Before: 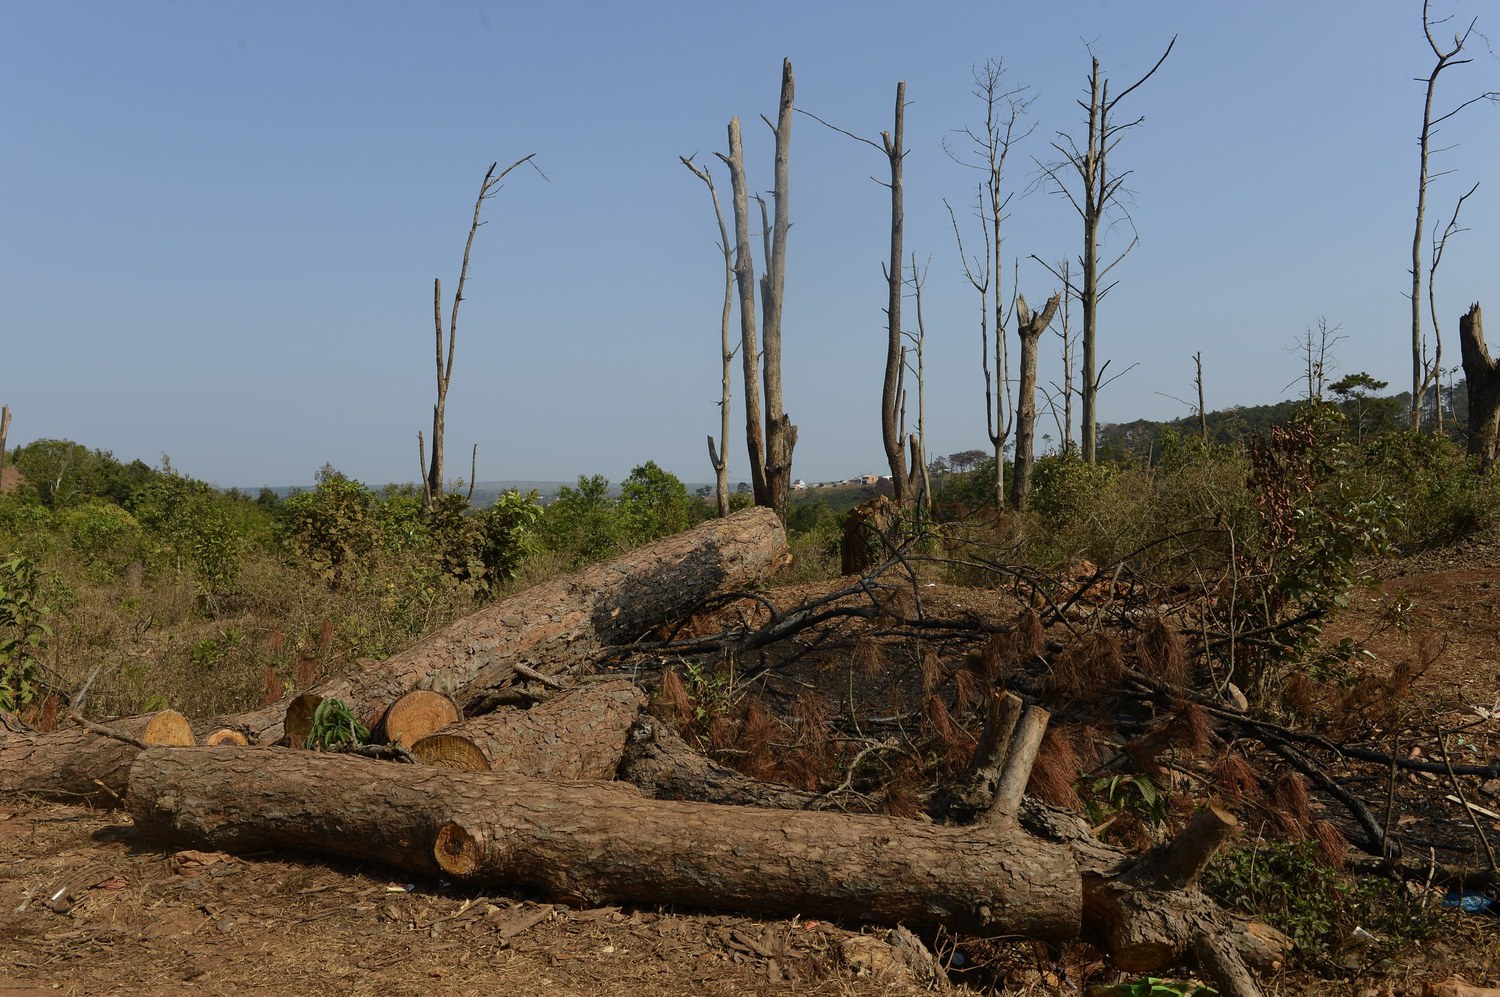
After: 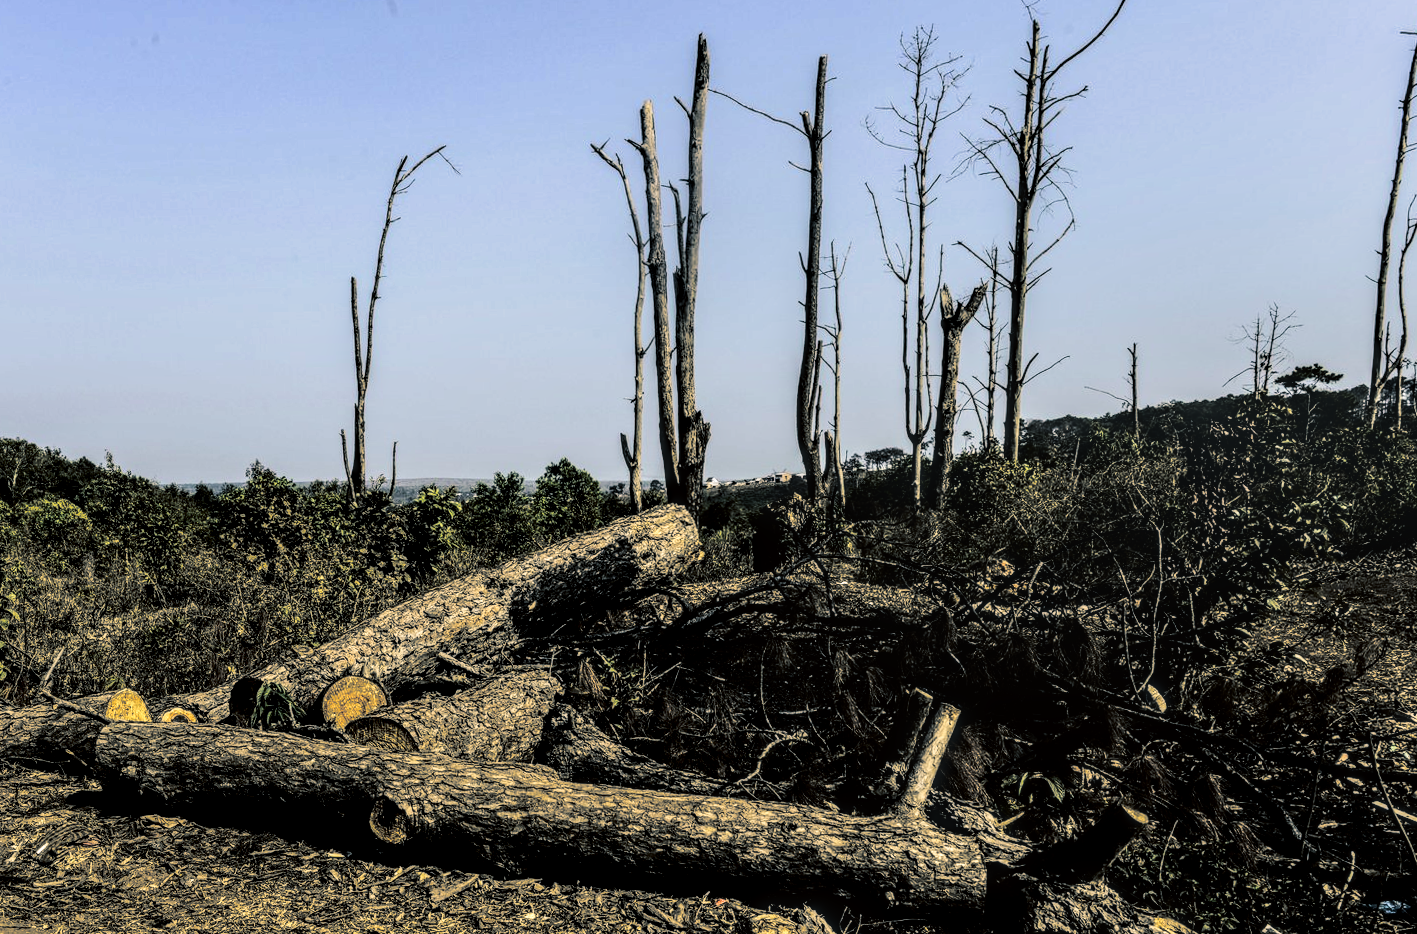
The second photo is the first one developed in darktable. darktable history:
rotate and perspective: rotation 0.062°, lens shift (vertical) 0.115, lens shift (horizontal) -0.133, crop left 0.047, crop right 0.94, crop top 0.061, crop bottom 0.94
split-toning: shadows › hue 205.2°, shadows › saturation 0.29, highlights › hue 50.4°, highlights › saturation 0.38, balance -49.9
tone curve: curves: ch0 [(0.003, 0.023) (0.071, 0.052) (0.236, 0.197) (0.466, 0.557) (0.631, 0.764) (0.806, 0.906) (1, 1)]; ch1 [(0, 0) (0.262, 0.227) (0.417, 0.386) (0.469, 0.467) (0.502, 0.51) (0.528, 0.521) (0.573, 0.555) (0.605, 0.621) (0.644, 0.671) (0.686, 0.728) (0.994, 0.987)]; ch2 [(0, 0) (0.262, 0.188) (0.385, 0.353) (0.427, 0.424) (0.495, 0.502) (0.531, 0.555) (0.583, 0.632) (0.644, 0.748) (1, 1)], color space Lab, independent channels, preserve colors none
filmic rgb: black relative exposure -5 EV, white relative exposure 3.5 EV, hardness 3.19, contrast 1.4, highlights saturation mix -50%
local contrast: highlights 0%, shadows 0%, detail 182%
